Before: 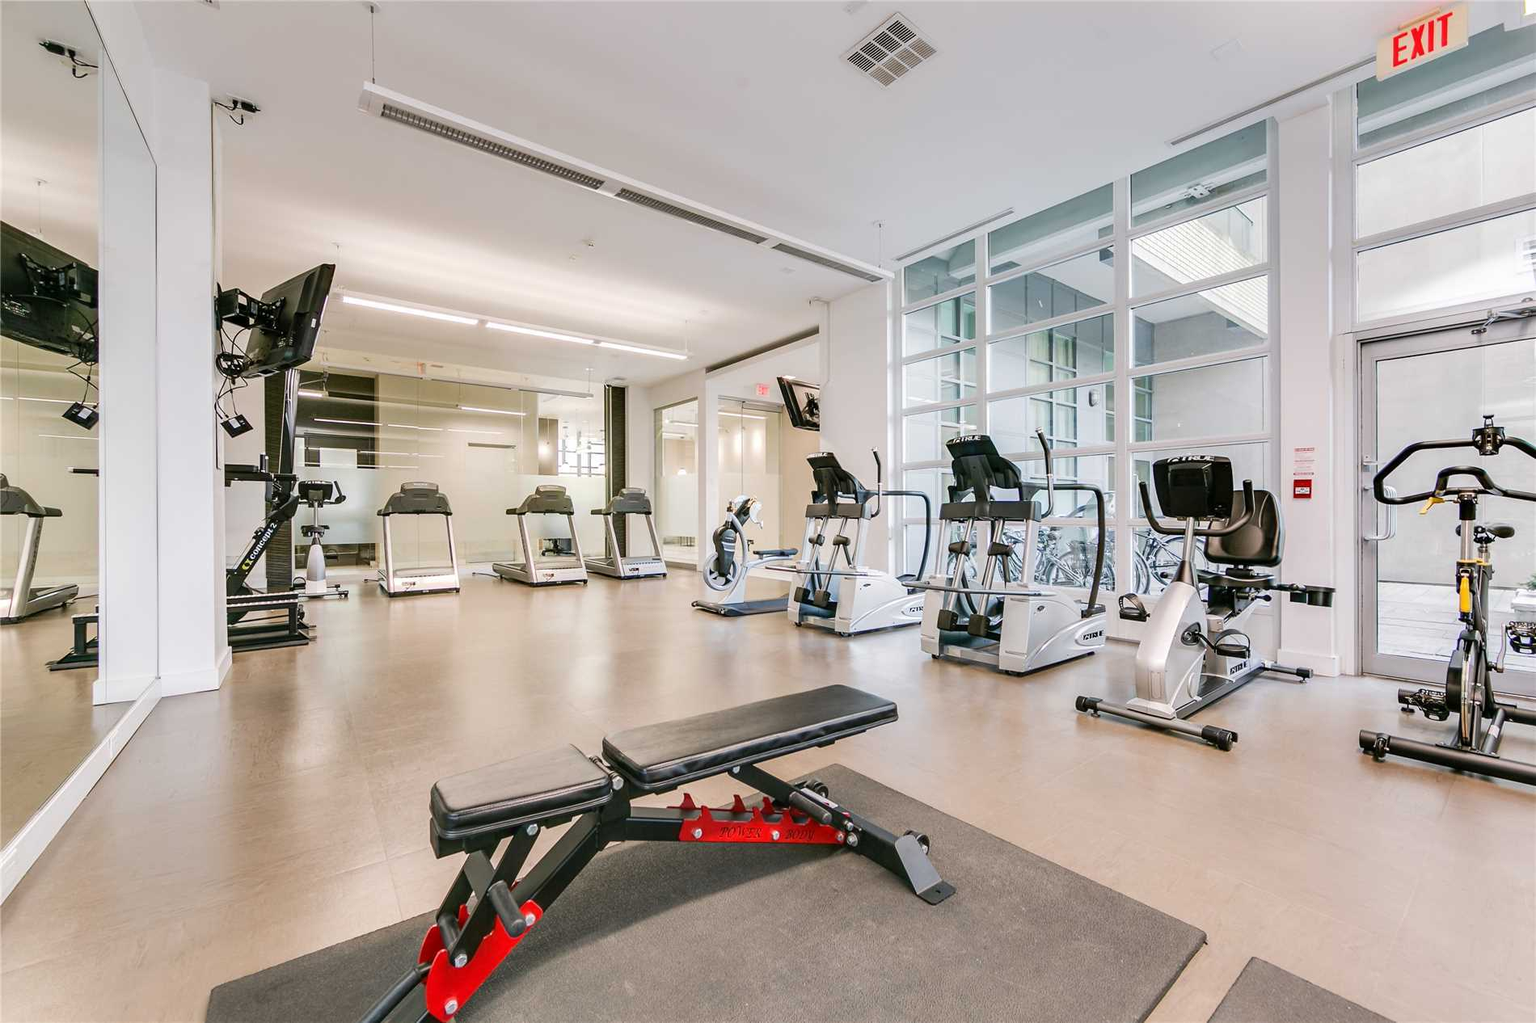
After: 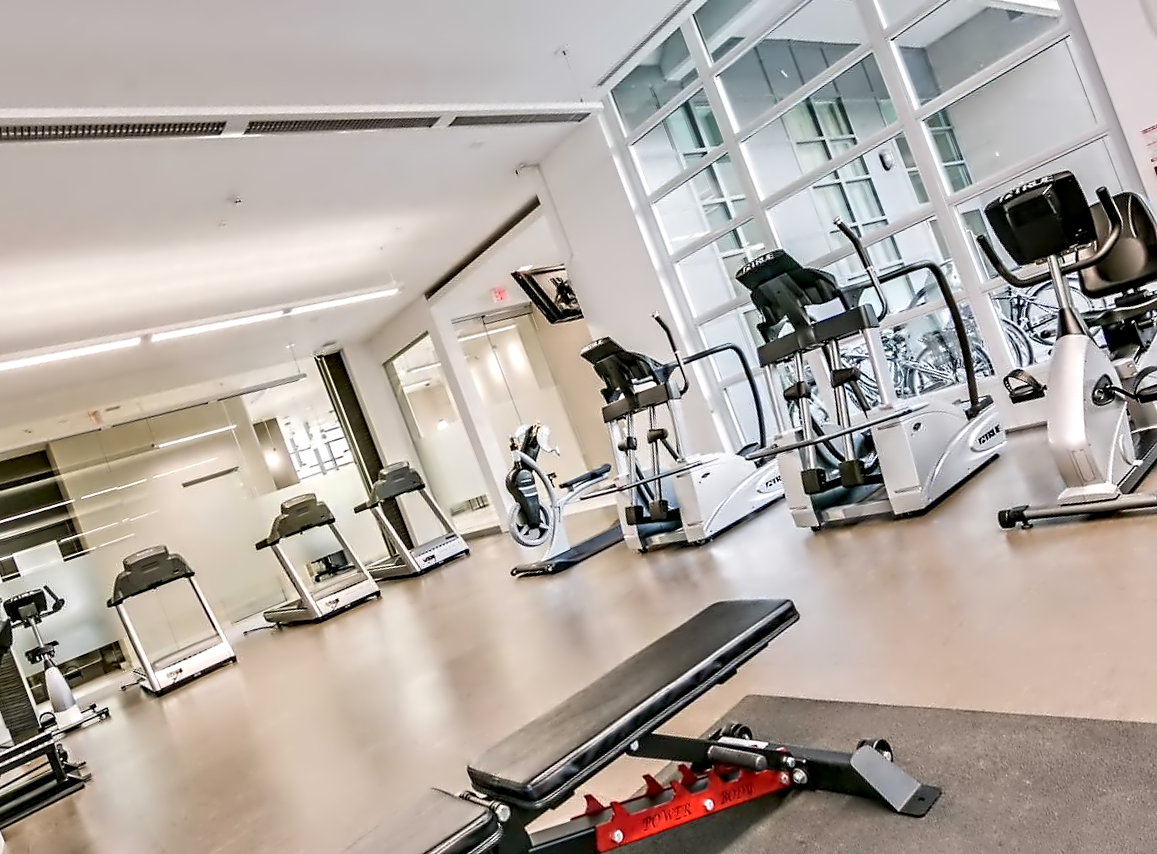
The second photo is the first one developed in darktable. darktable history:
crop and rotate: angle 20.59°, left 6.942%, right 3.877%, bottom 1.132%
contrast equalizer: octaves 7, y [[0.5, 0.542, 0.583, 0.625, 0.667, 0.708], [0.5 ×6], [0.5 ×6], [0, 0.033, 0.067, 0.1, 0.133, 0.167], [0, 0.05, 0.1, 0.15, 0.2, 0.25]]
